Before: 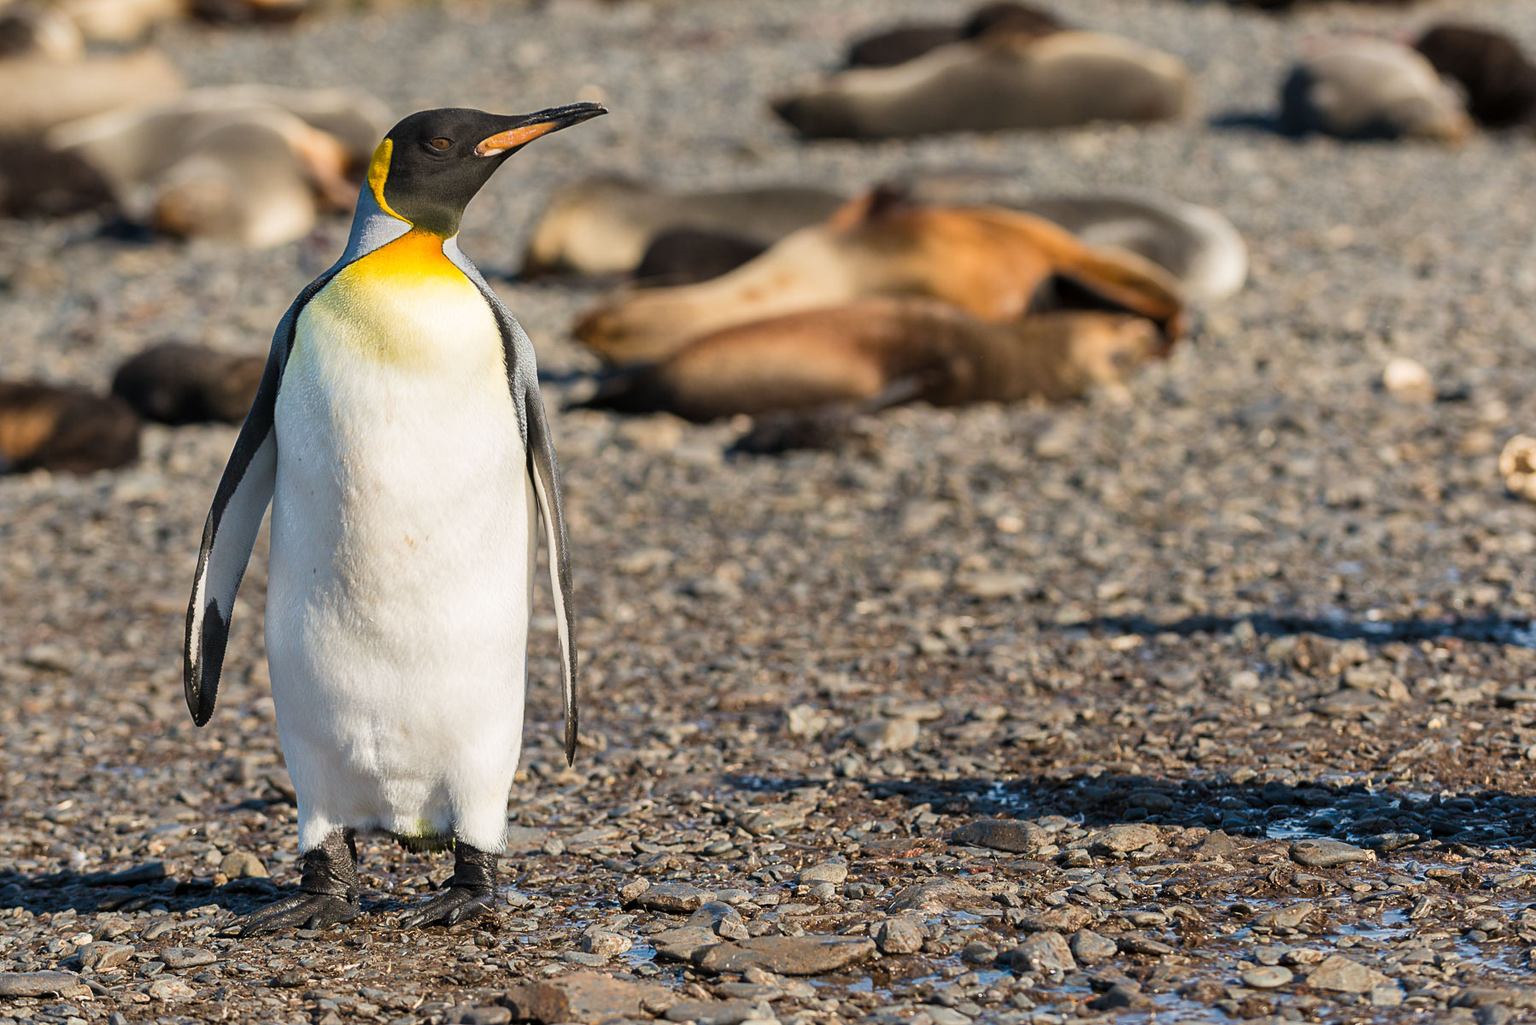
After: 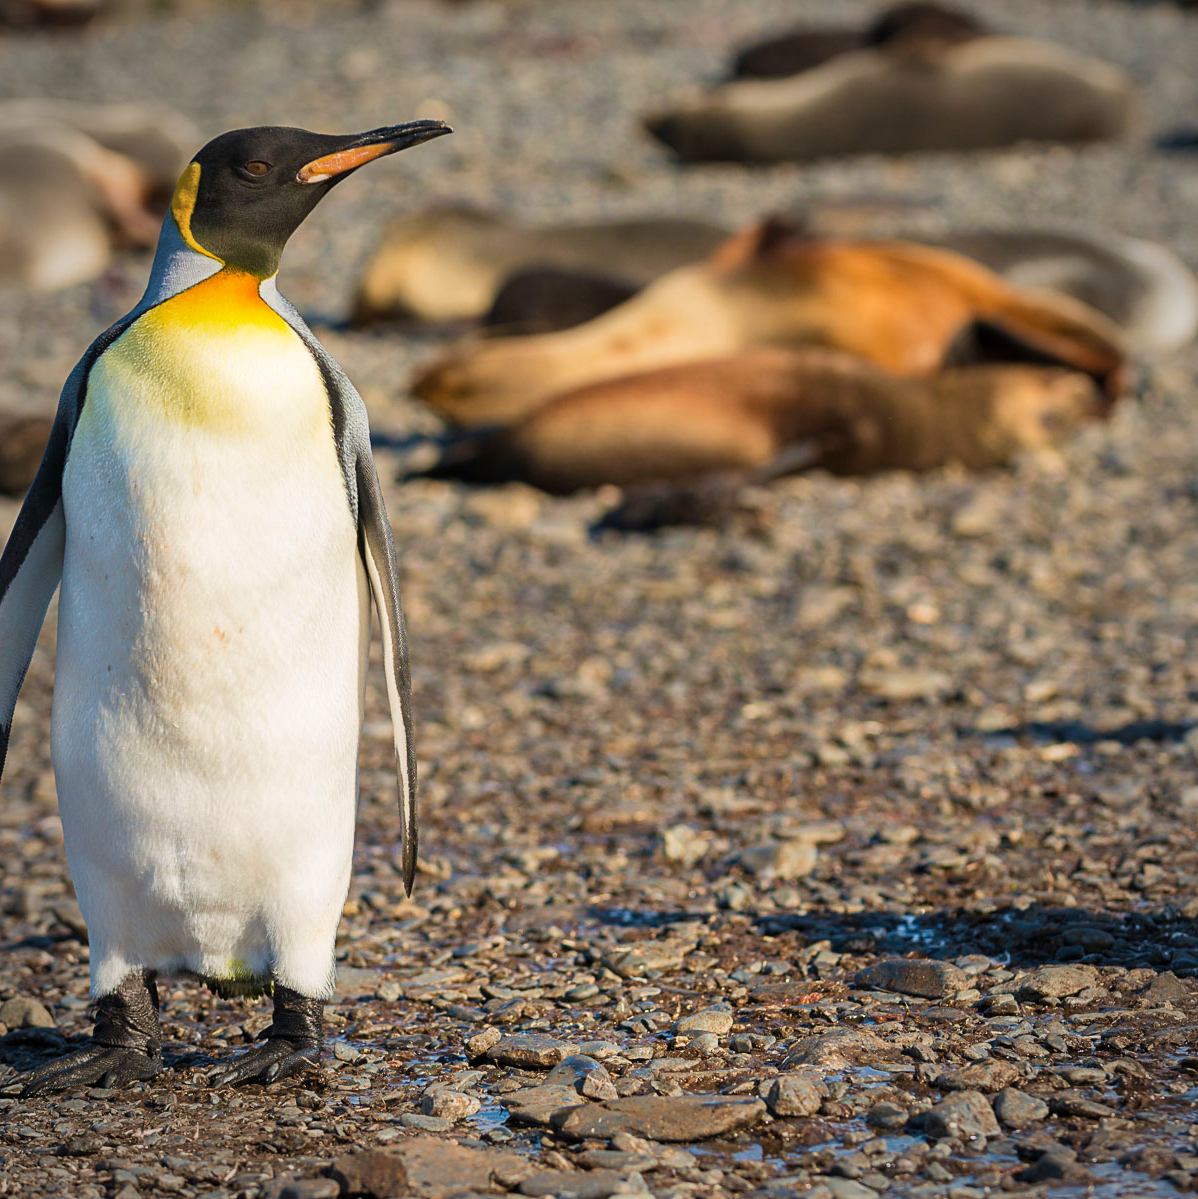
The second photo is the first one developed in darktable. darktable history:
crop and rotate: left 14.437%, right 18.904%
velvia: on, module defaults
vignetting: fall-off start 73.69%, brightness -0.411, saturation -0.298
contrast brightness saturation: saturation 0.184
